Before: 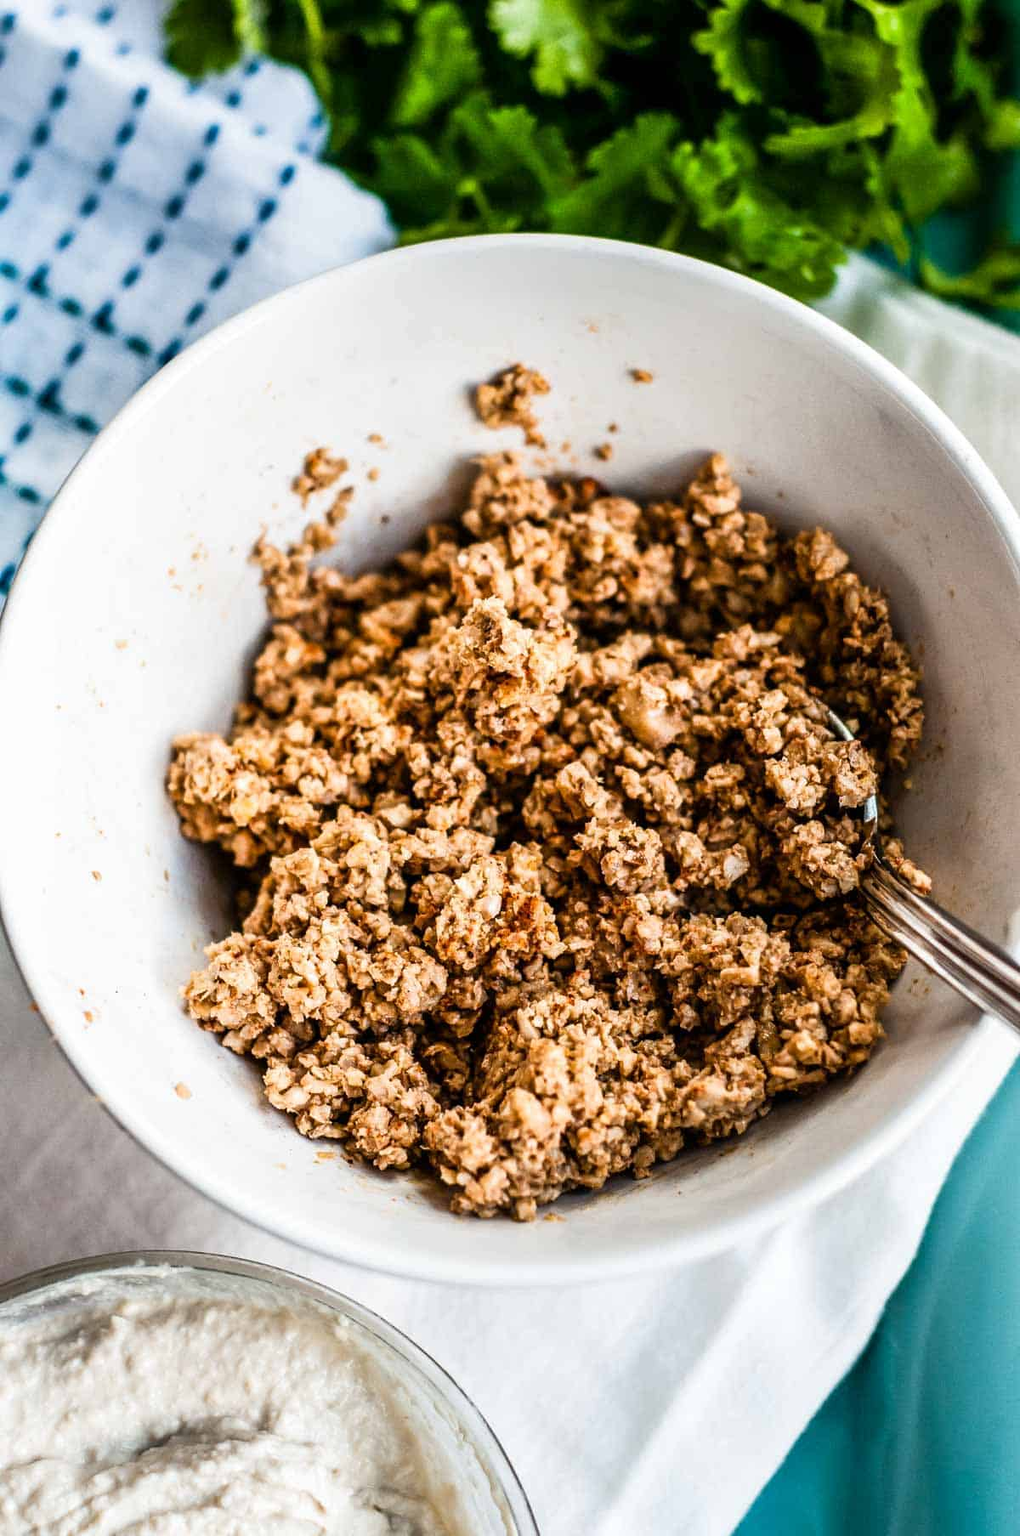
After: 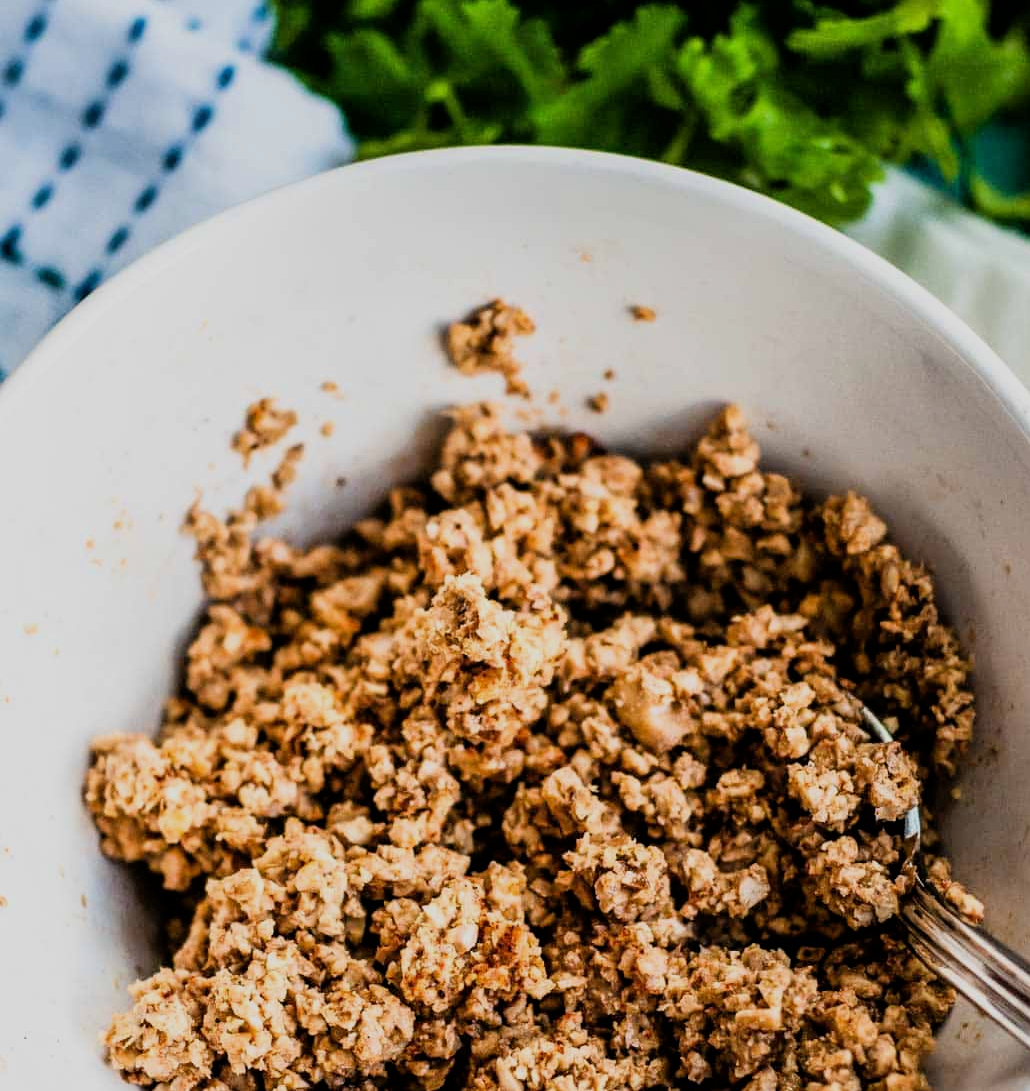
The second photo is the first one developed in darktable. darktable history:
filmic rgb: black relative exposure -8.02 EV, white relative exposure 4.02 EV, hardness 4.15, color science v6 (2022)
crop and rotate: left 9.36%, top 7.153%, right 4.802%, bottom 32.424%
